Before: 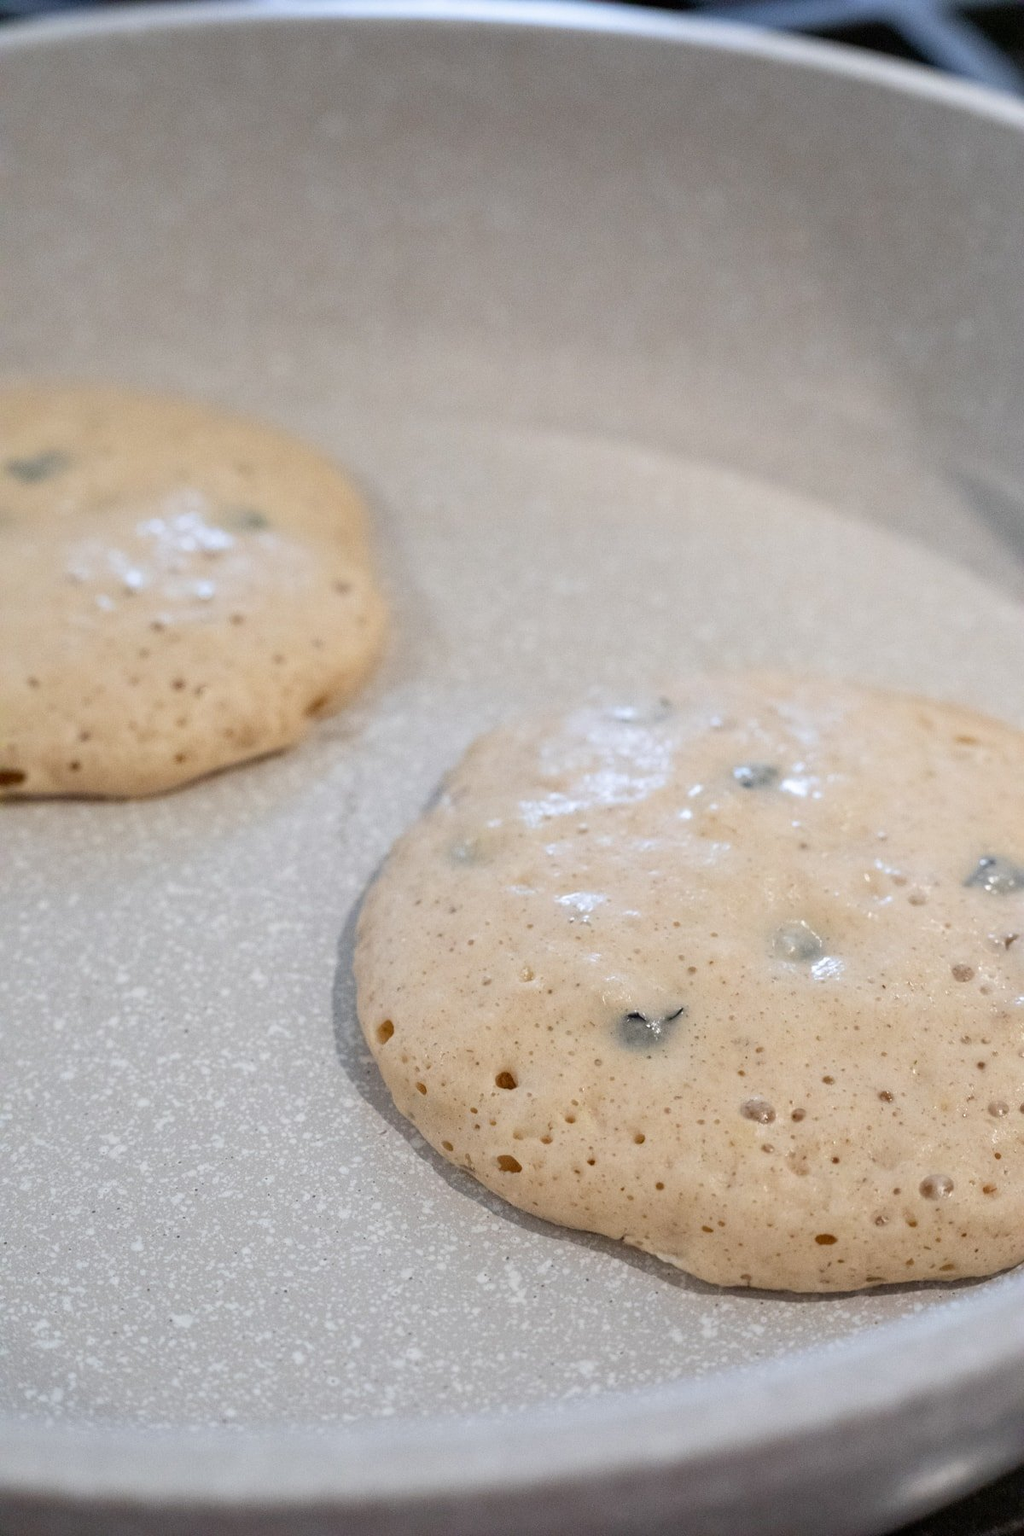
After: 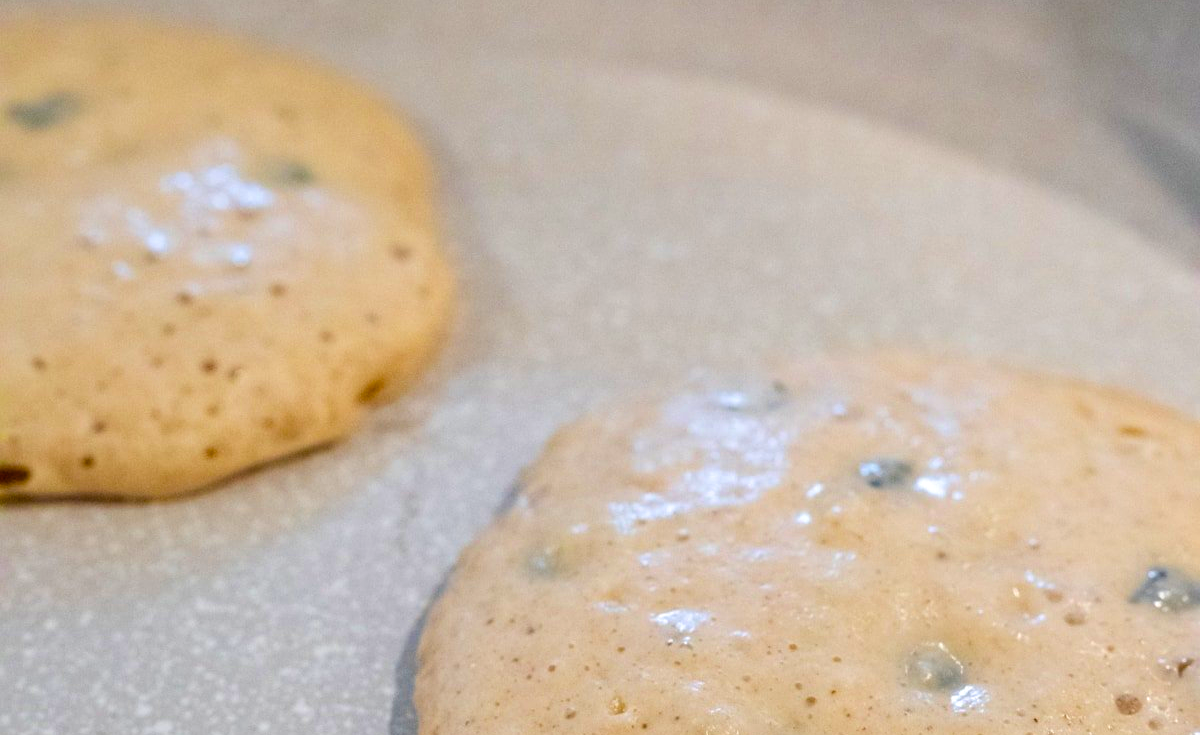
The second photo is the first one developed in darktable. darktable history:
crop and rotate: top 24.229%, bottom 34.902%
velvia: strength 51.54%, mid-tones bias 0.513
contrast equalizer: octaves 7, y [[0.528 ×6], [0.514 ×6], [0.362 ×6], [0 ×6], [0 ×6]]
